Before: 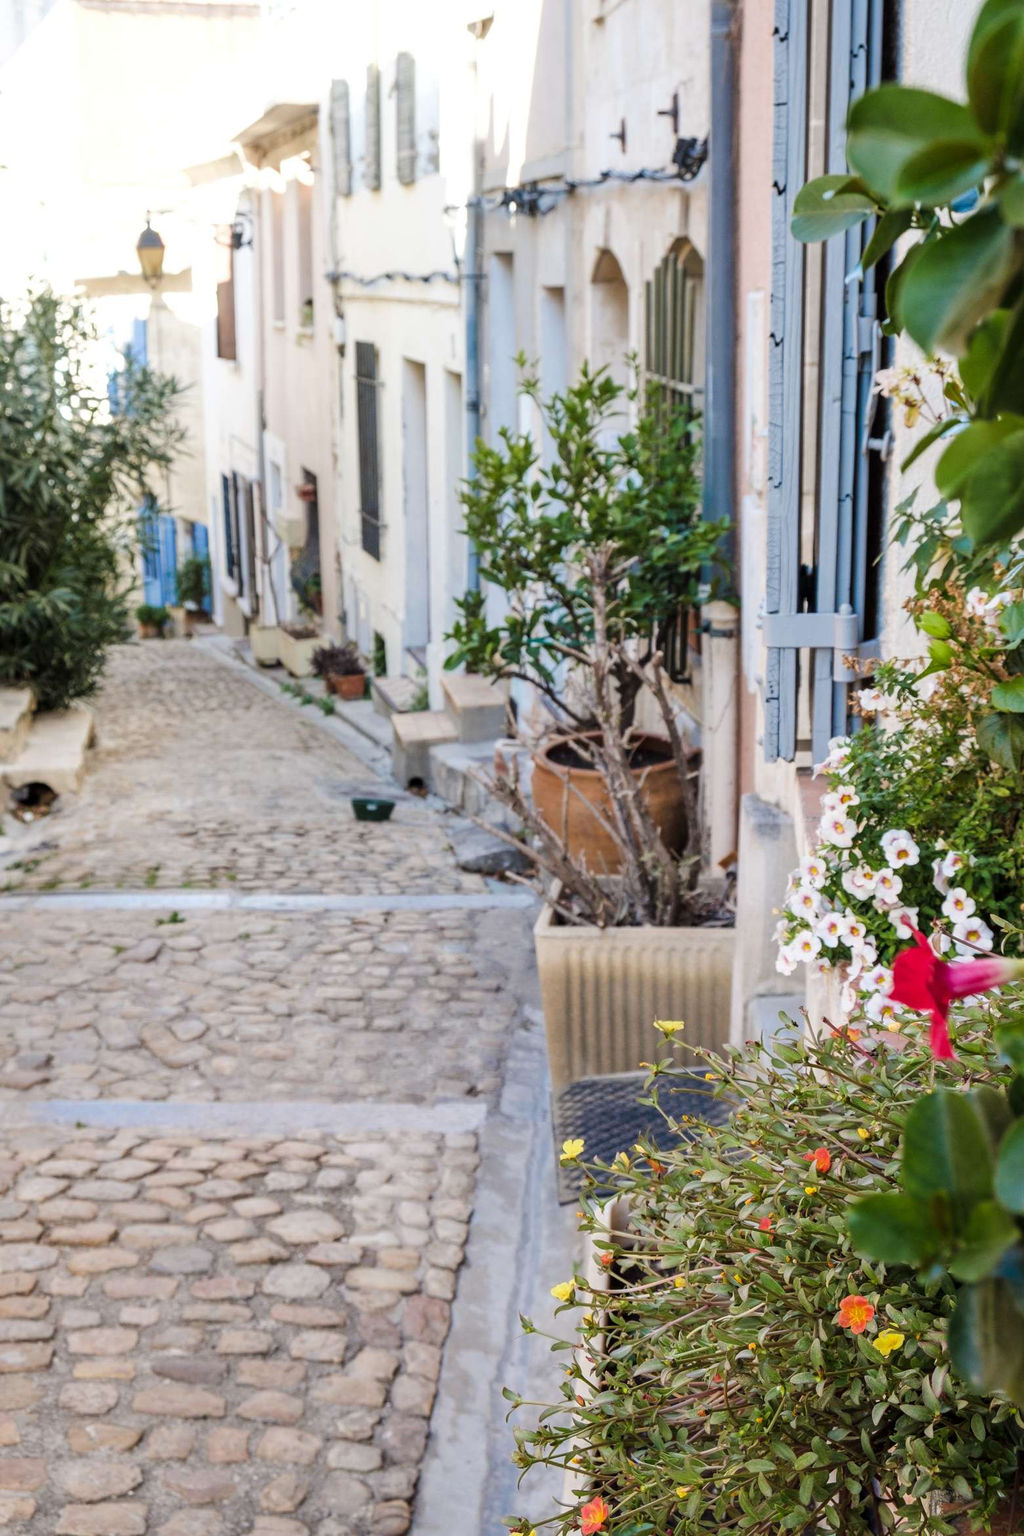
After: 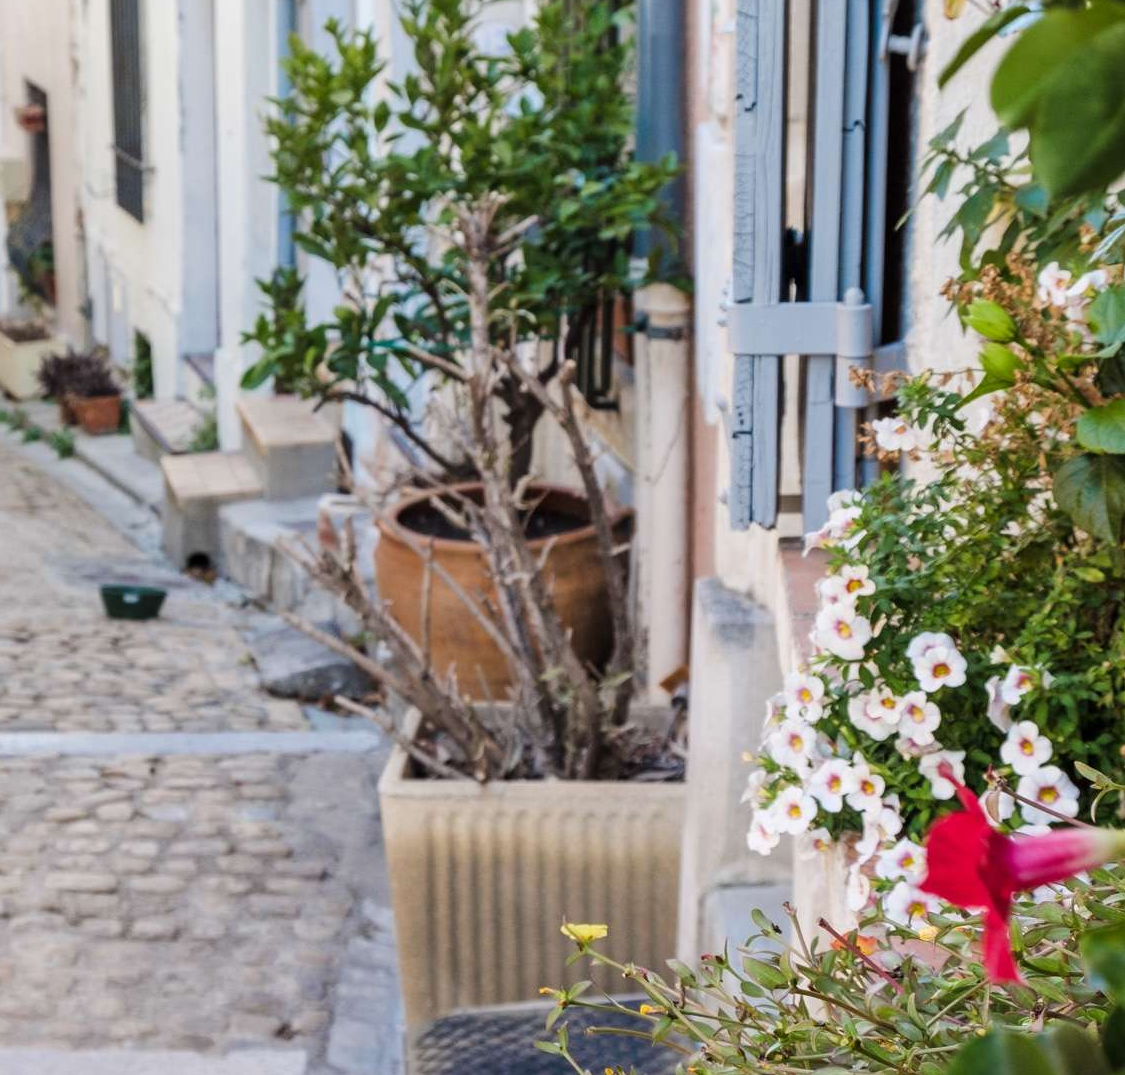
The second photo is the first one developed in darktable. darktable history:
crop and rotate: left 27.938%, top 27.046%, bottom 27.046%
bloom: size 9%, threshold 100%, strength 7%
